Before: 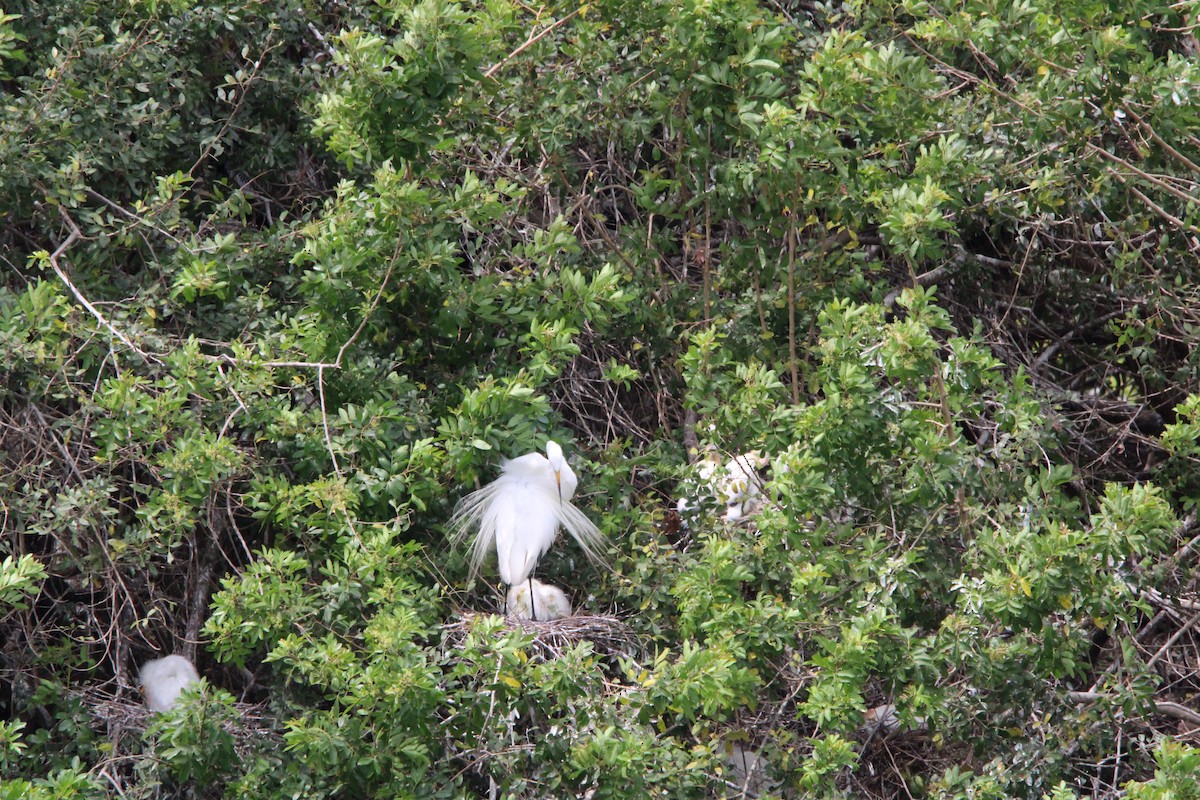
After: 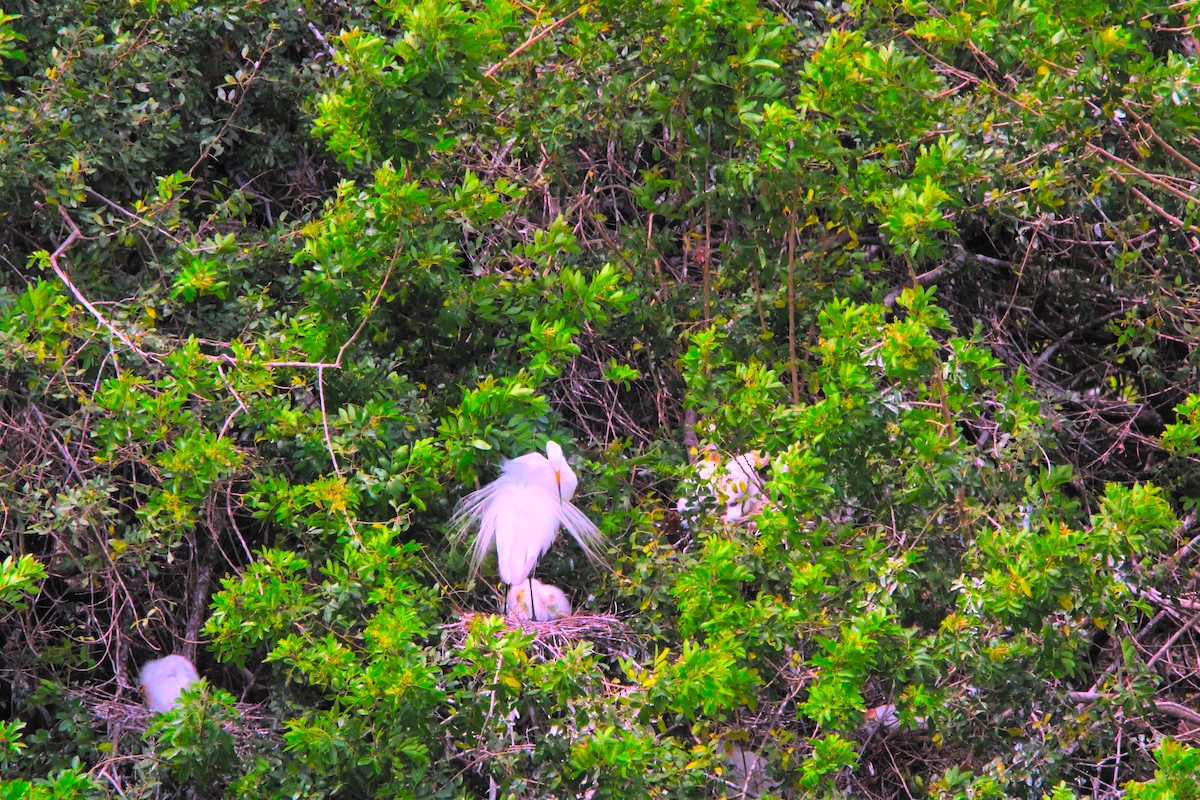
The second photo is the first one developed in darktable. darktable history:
white balance: red 1.05, blue 1.072
levels: mode automatic, black 0.023%, white 99.97%, levels [0.062, 0.494, 0.925]
contrast brightness saturation: contrast -0.99, brightness -0.17, saturation 0.75
